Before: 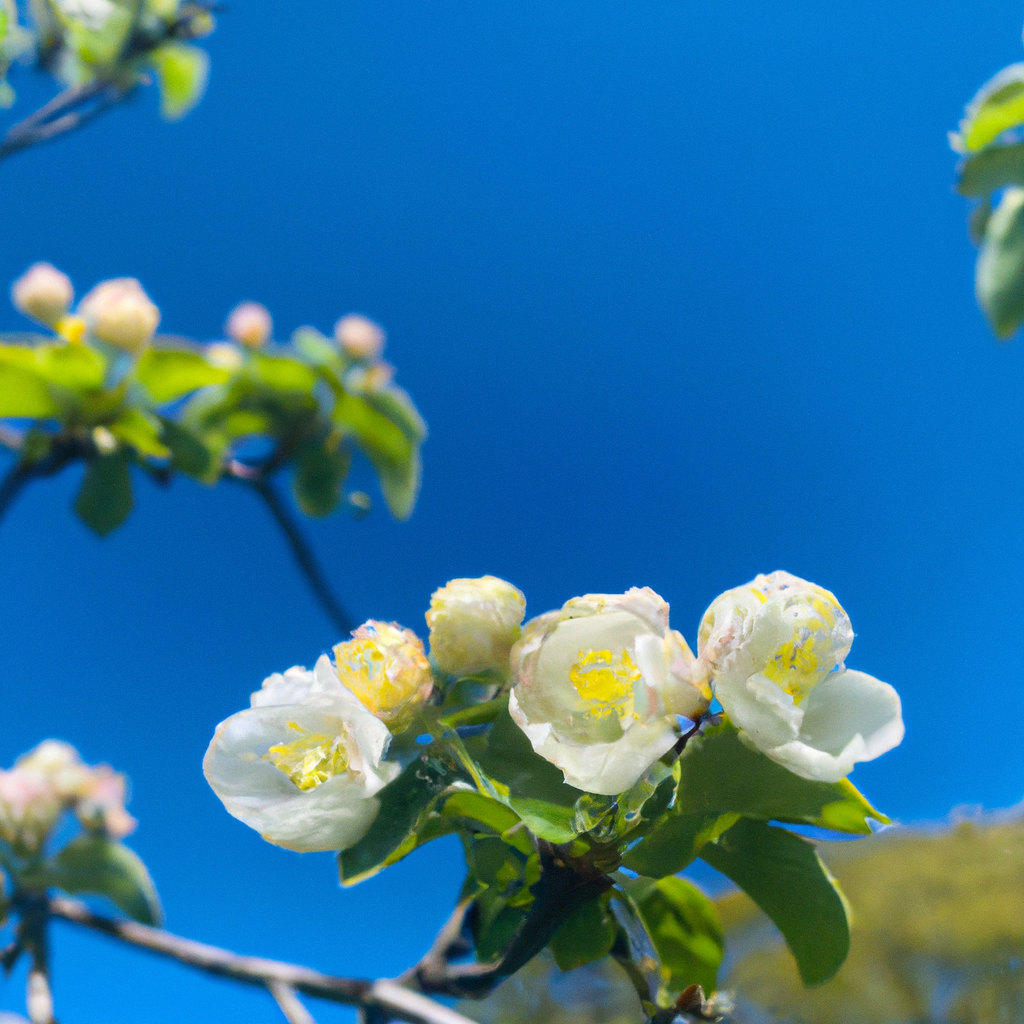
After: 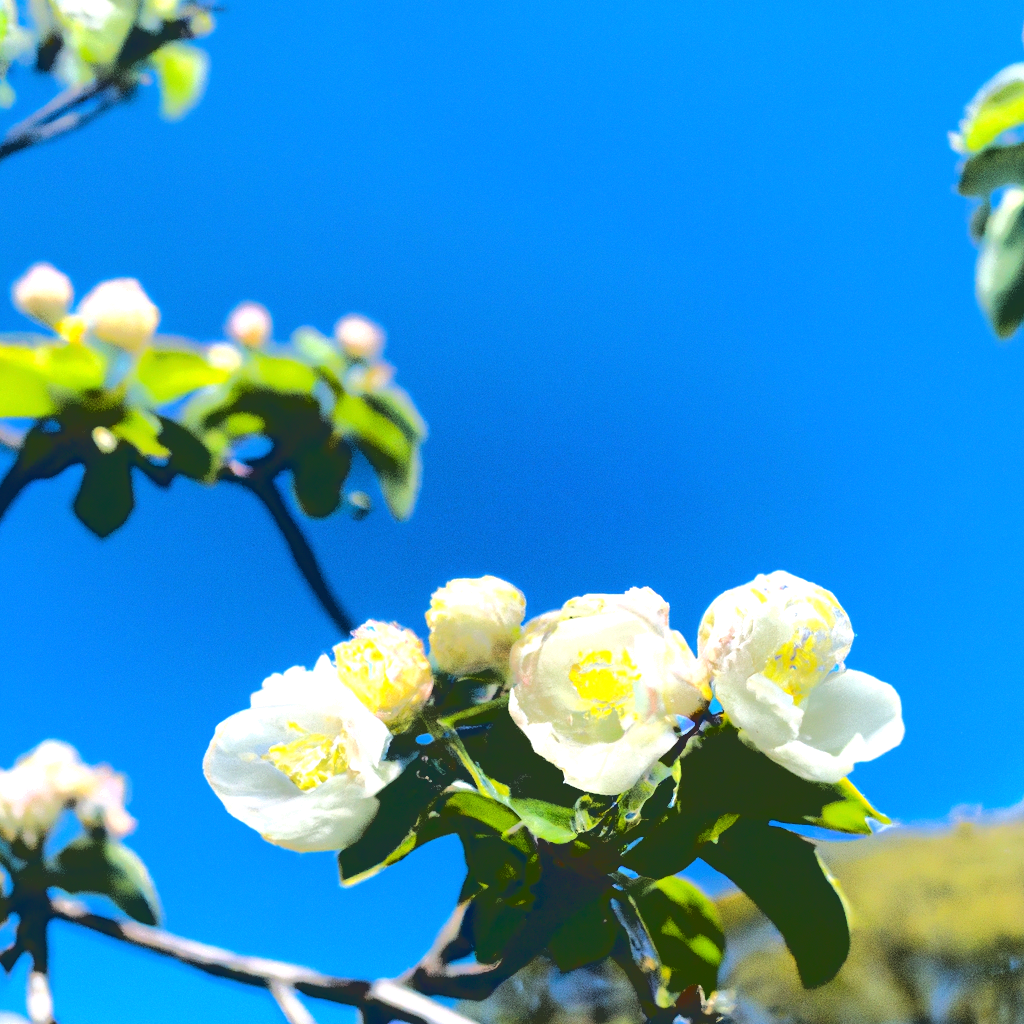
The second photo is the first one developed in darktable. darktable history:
tone equalizer: -8 EV -0.75 EV, -7 EV -0.7 EV, -6 EV -0.6 EV, -5 EV -0.4 EV, -3 EV 0.4 EV, -2 EV 0.6 EV, -1 EV 0.7 EV, +0 EV 0.75 EV, edges refinement/feathering 500, mask exposure compensation -1.57 EV, preserve details no
base curve: curves: ch0 [(0.065, 0.026) (0.236, 0.358) (0.53, 0.546) (0.777, 0.841) (0.924, 0.992)], preserve colors average RGB
